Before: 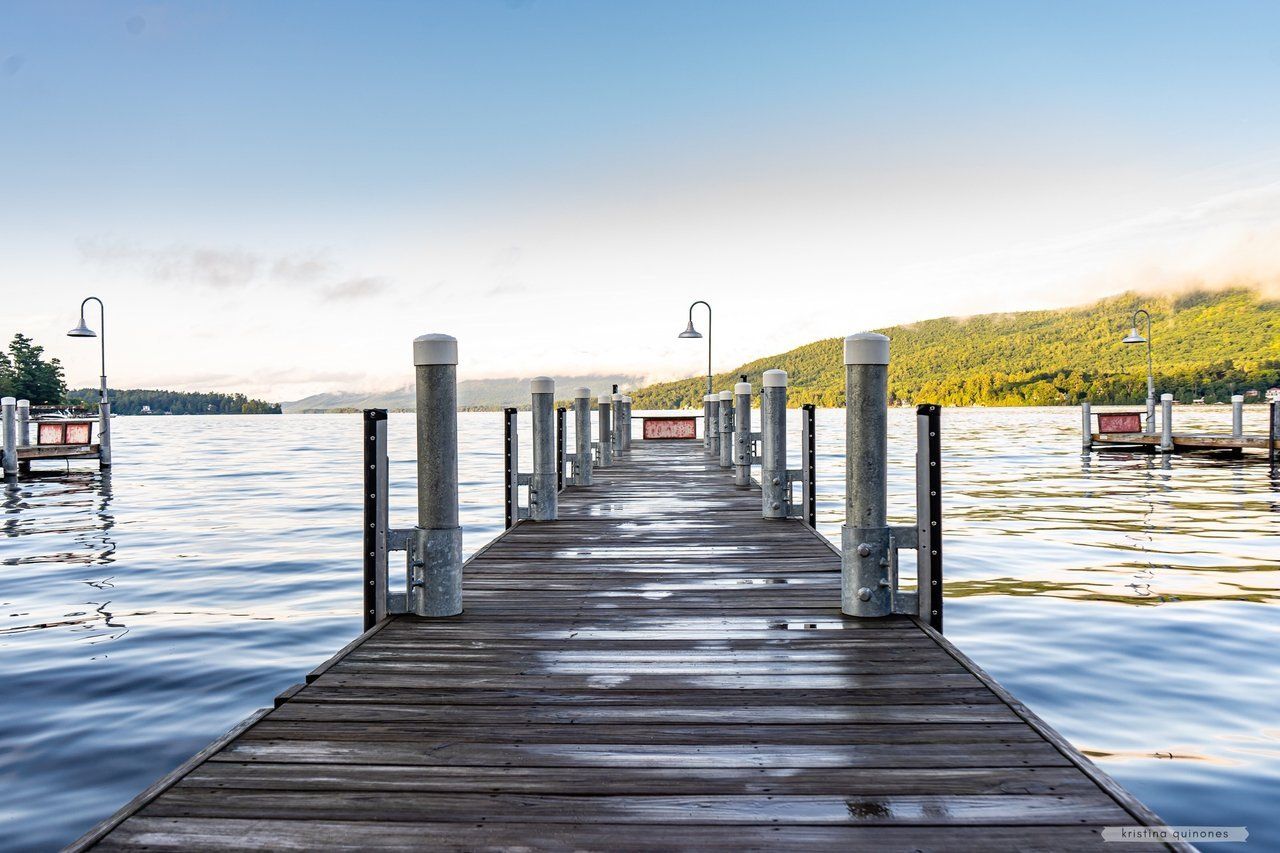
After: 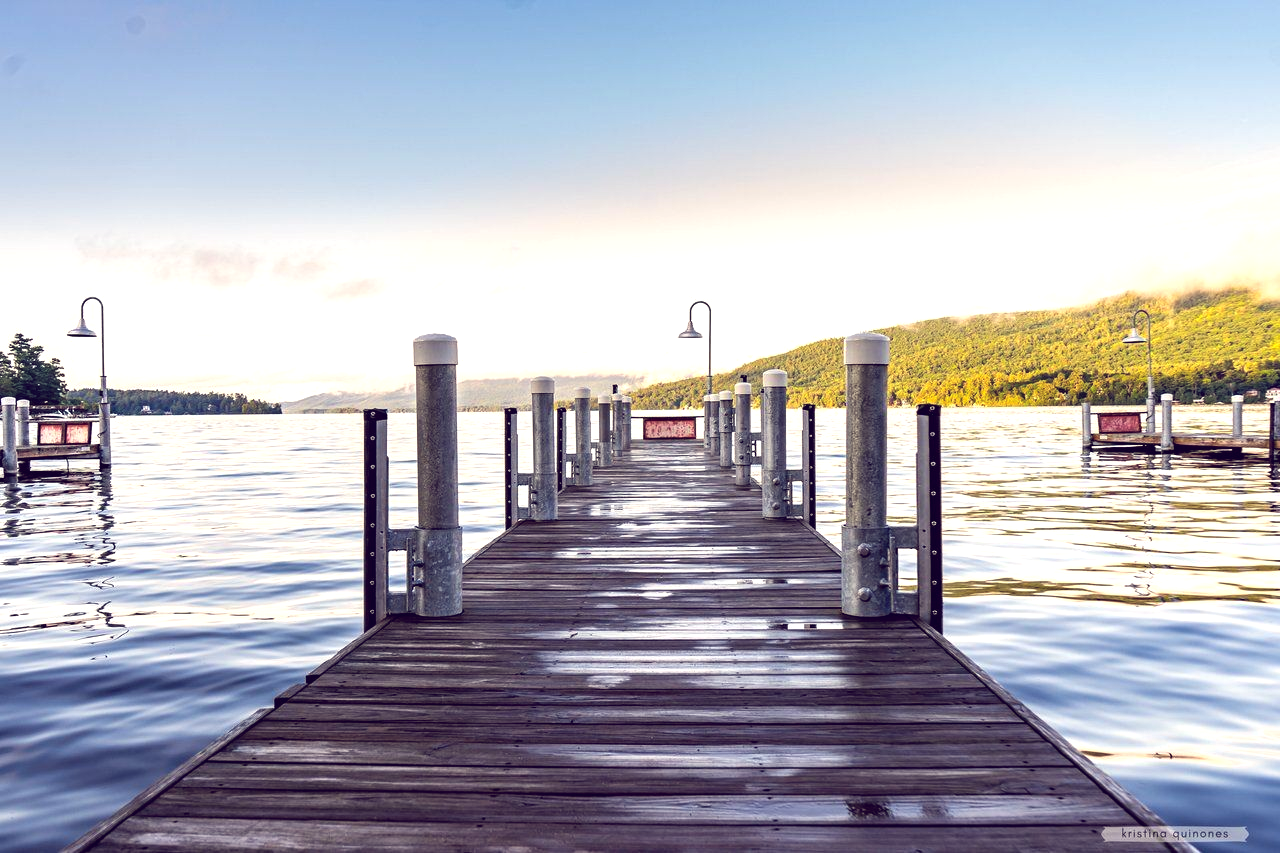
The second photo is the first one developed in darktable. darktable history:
tone equalizer: on, module defaults
color balance: lift [1.001, 0.997, 0.99, 1.01], gamma [1.007, 1, 0.975, 1.025], gain [1, 1.065, 1.052, 0.935], contrast 13.25%
